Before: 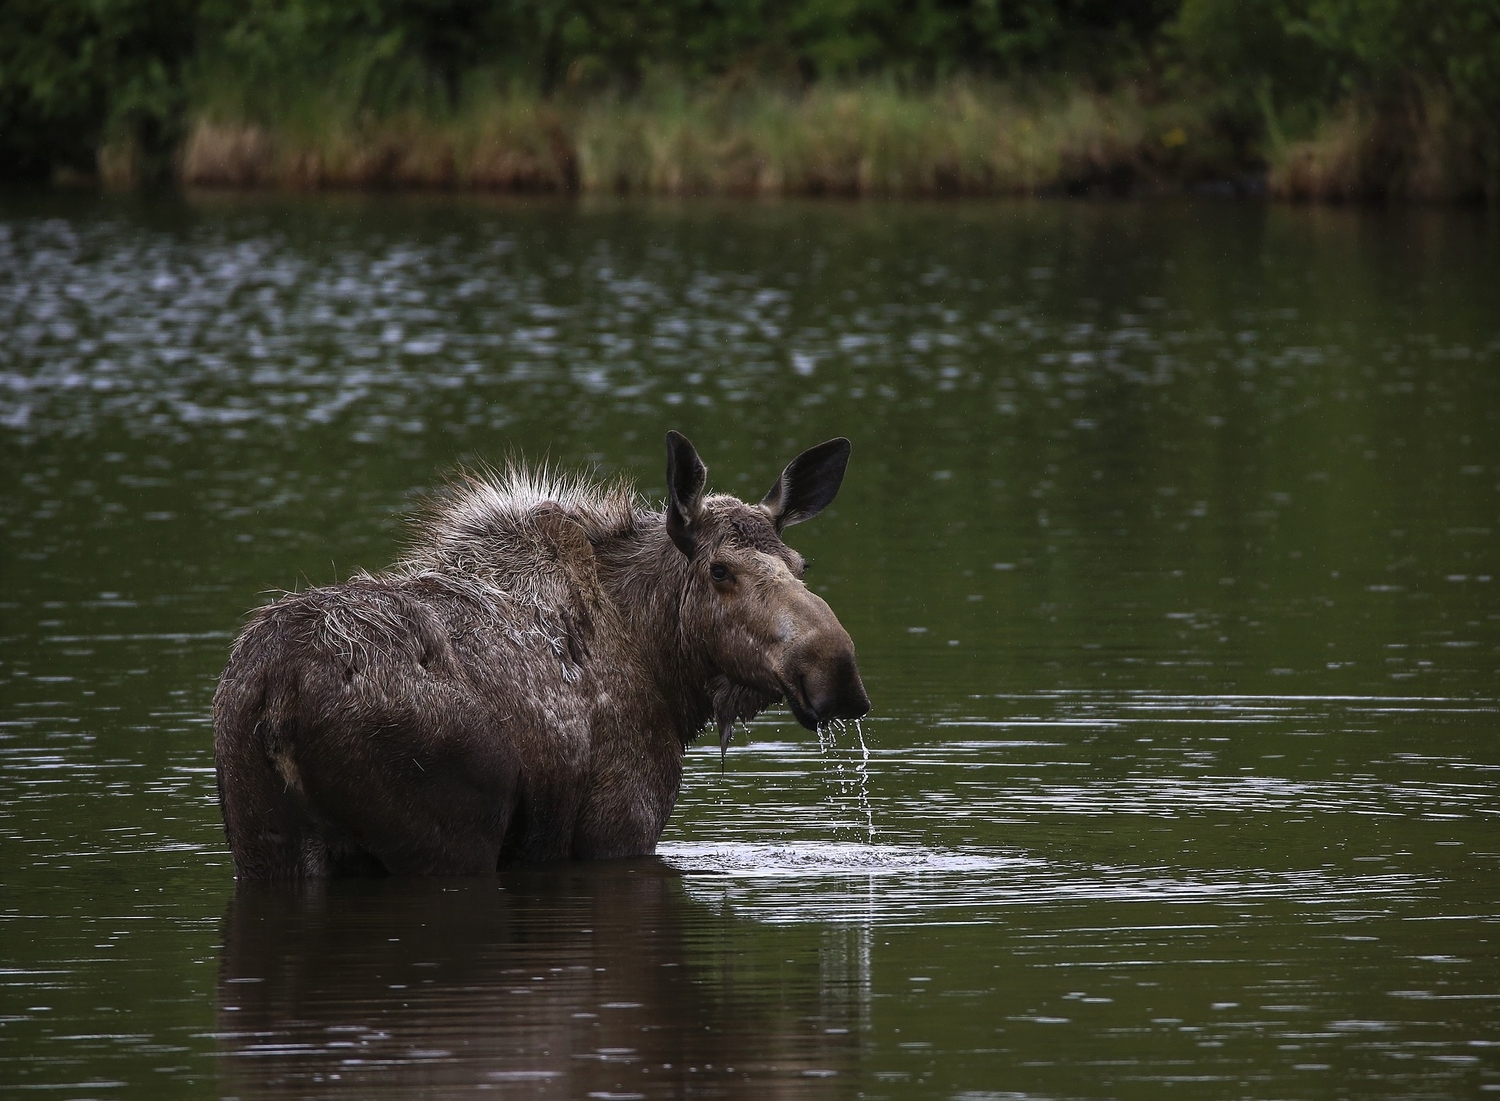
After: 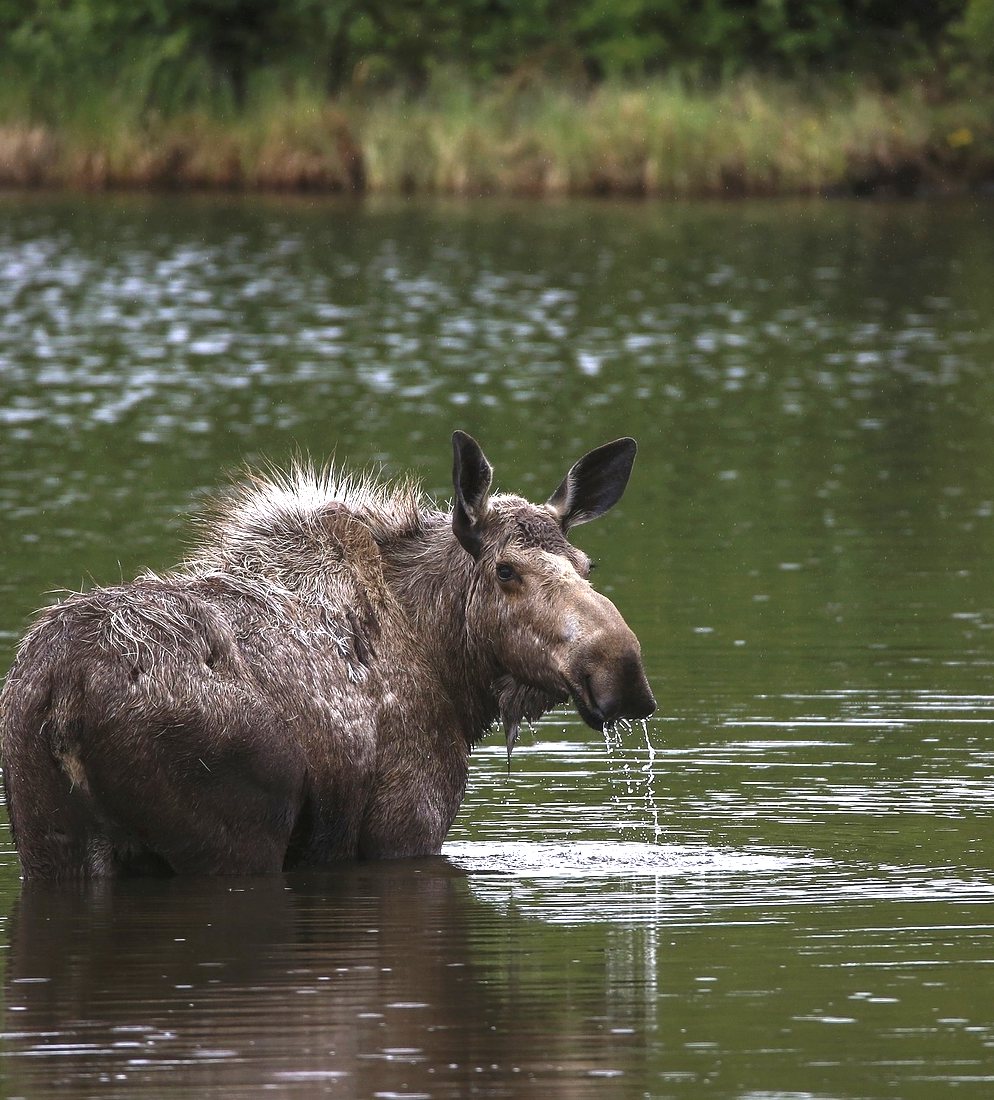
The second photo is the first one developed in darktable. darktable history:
crop and rotate: left 14.309%, right 19.375%
exposure: black level correction 0, exposure 1.199 EV, compensate highlight preservation false
